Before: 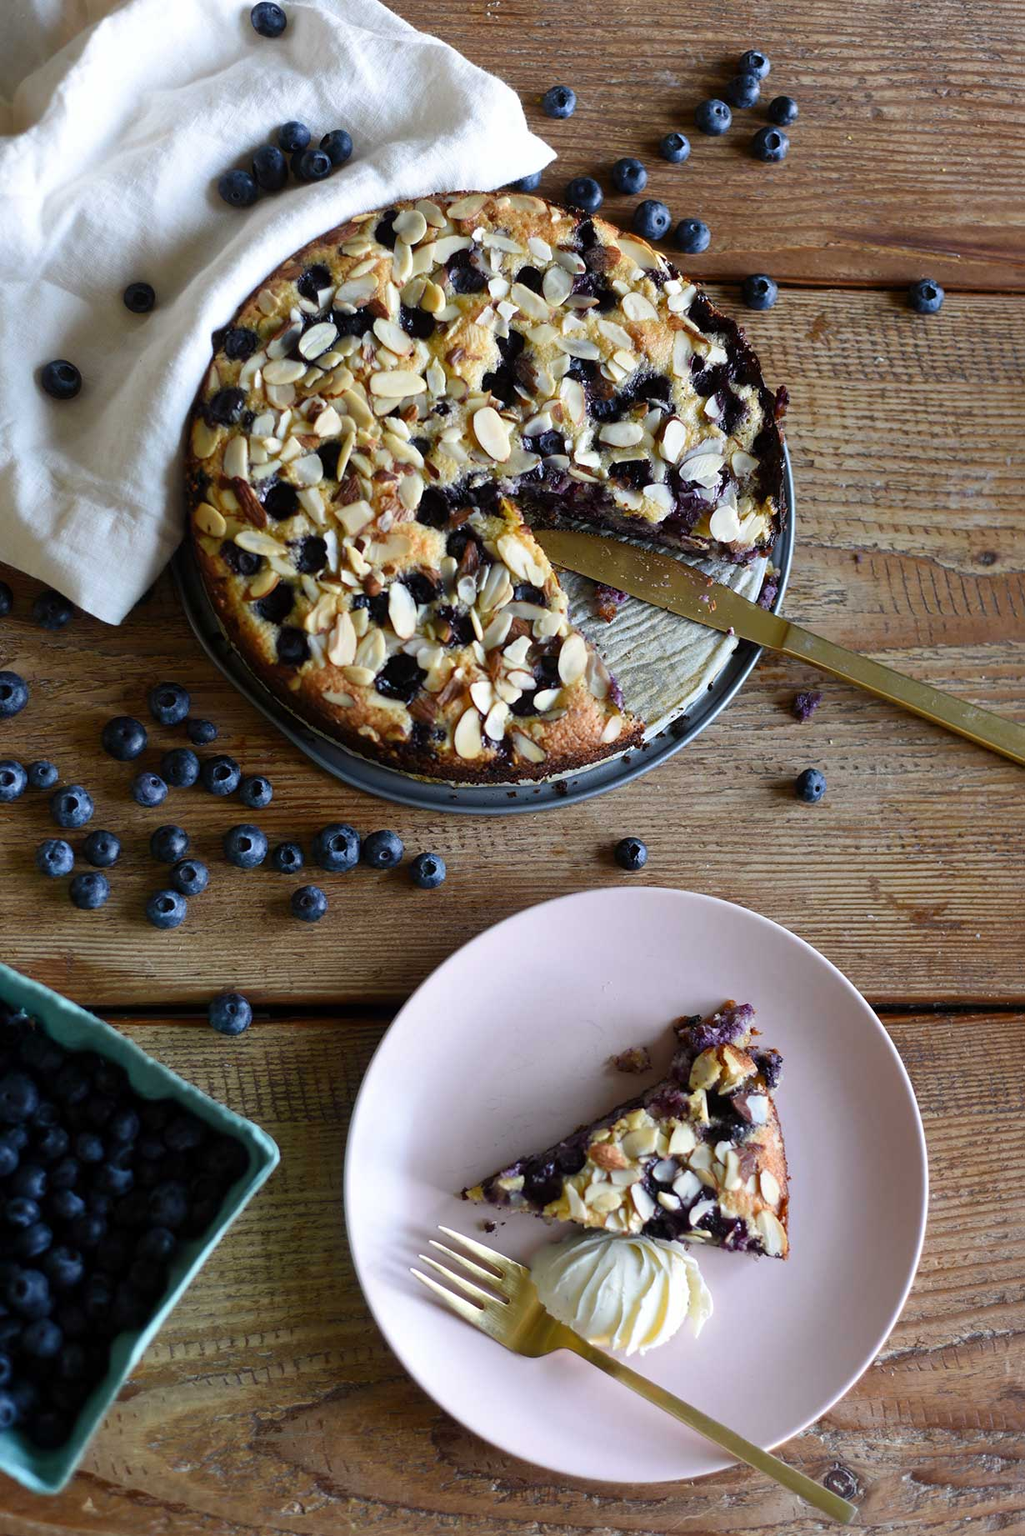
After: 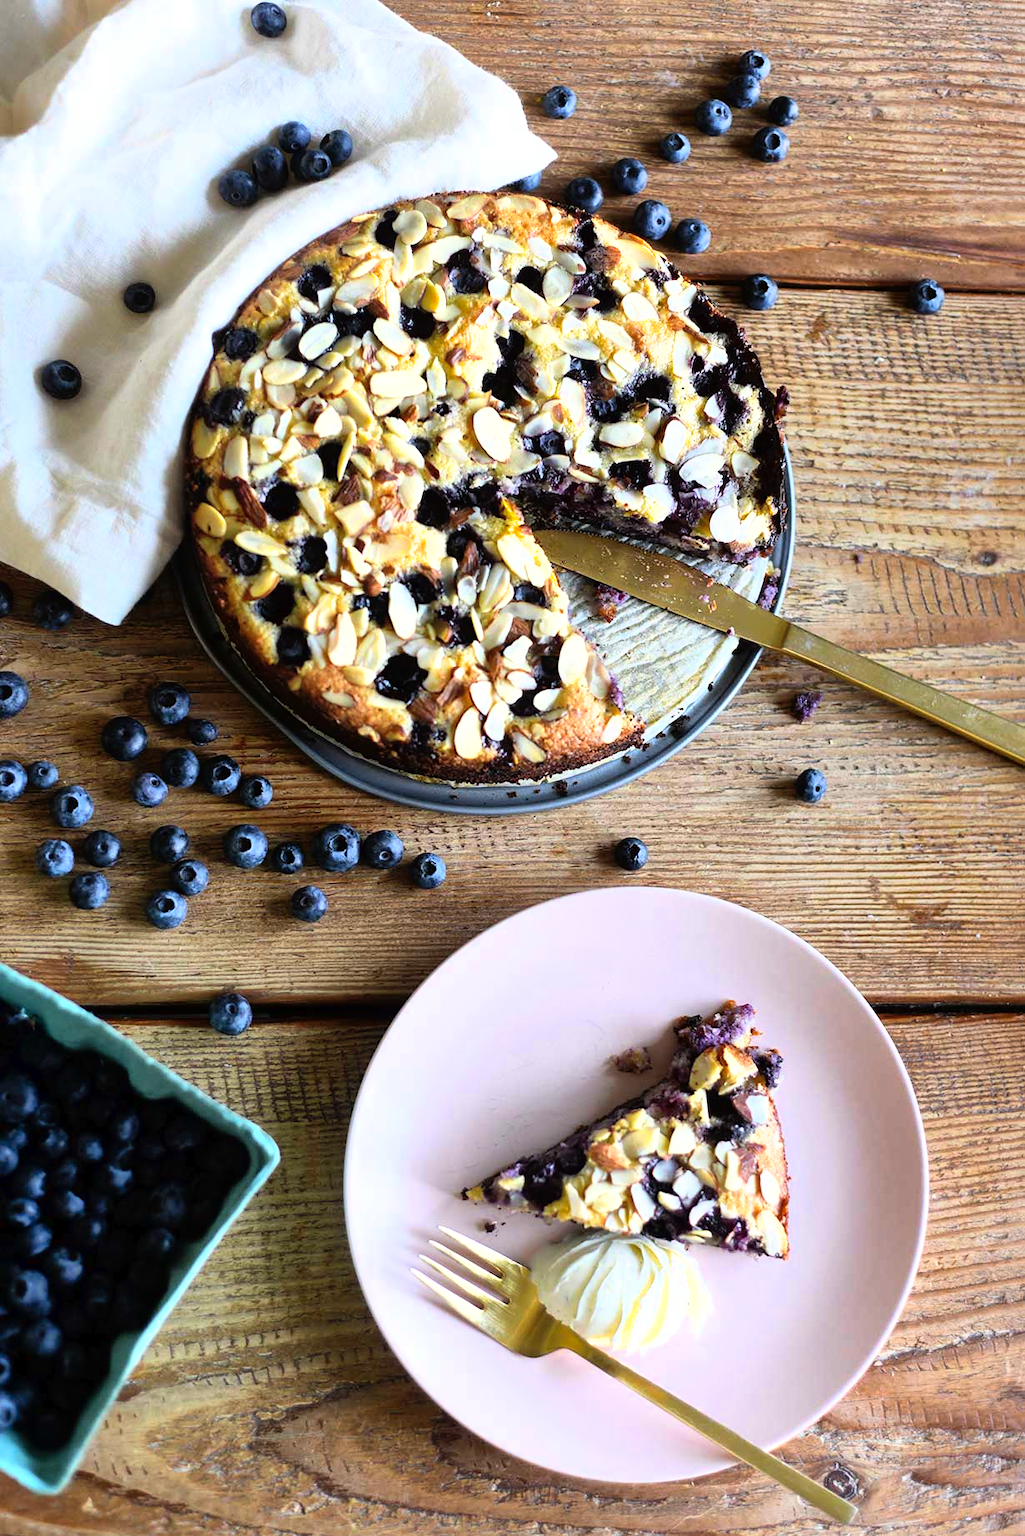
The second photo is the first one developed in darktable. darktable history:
base curve: curves: ch0 [(0, 0) (0.007, 0.004) (0.027, 0.03) (0.046, 0.07) (0.207, 0.54) (0.442, 0.872) (0.673, 0.972) (1, 1)], preserve colors average RGB
shadows and highlights: on, module defaults
